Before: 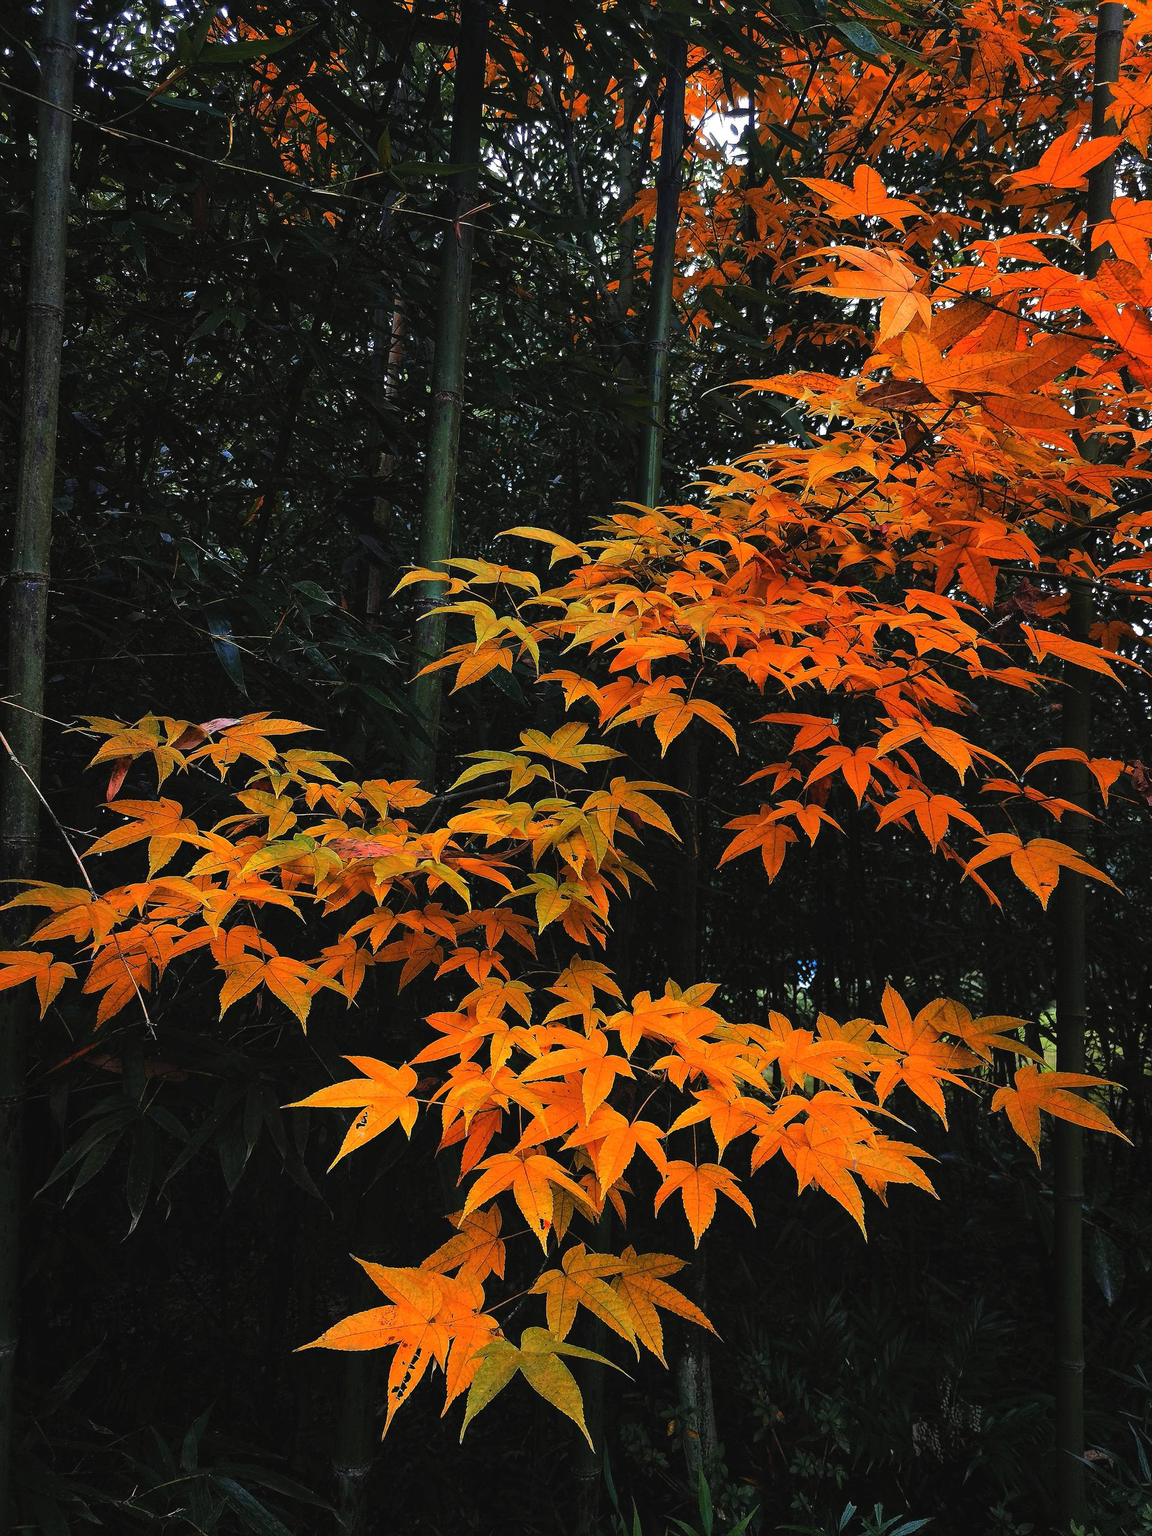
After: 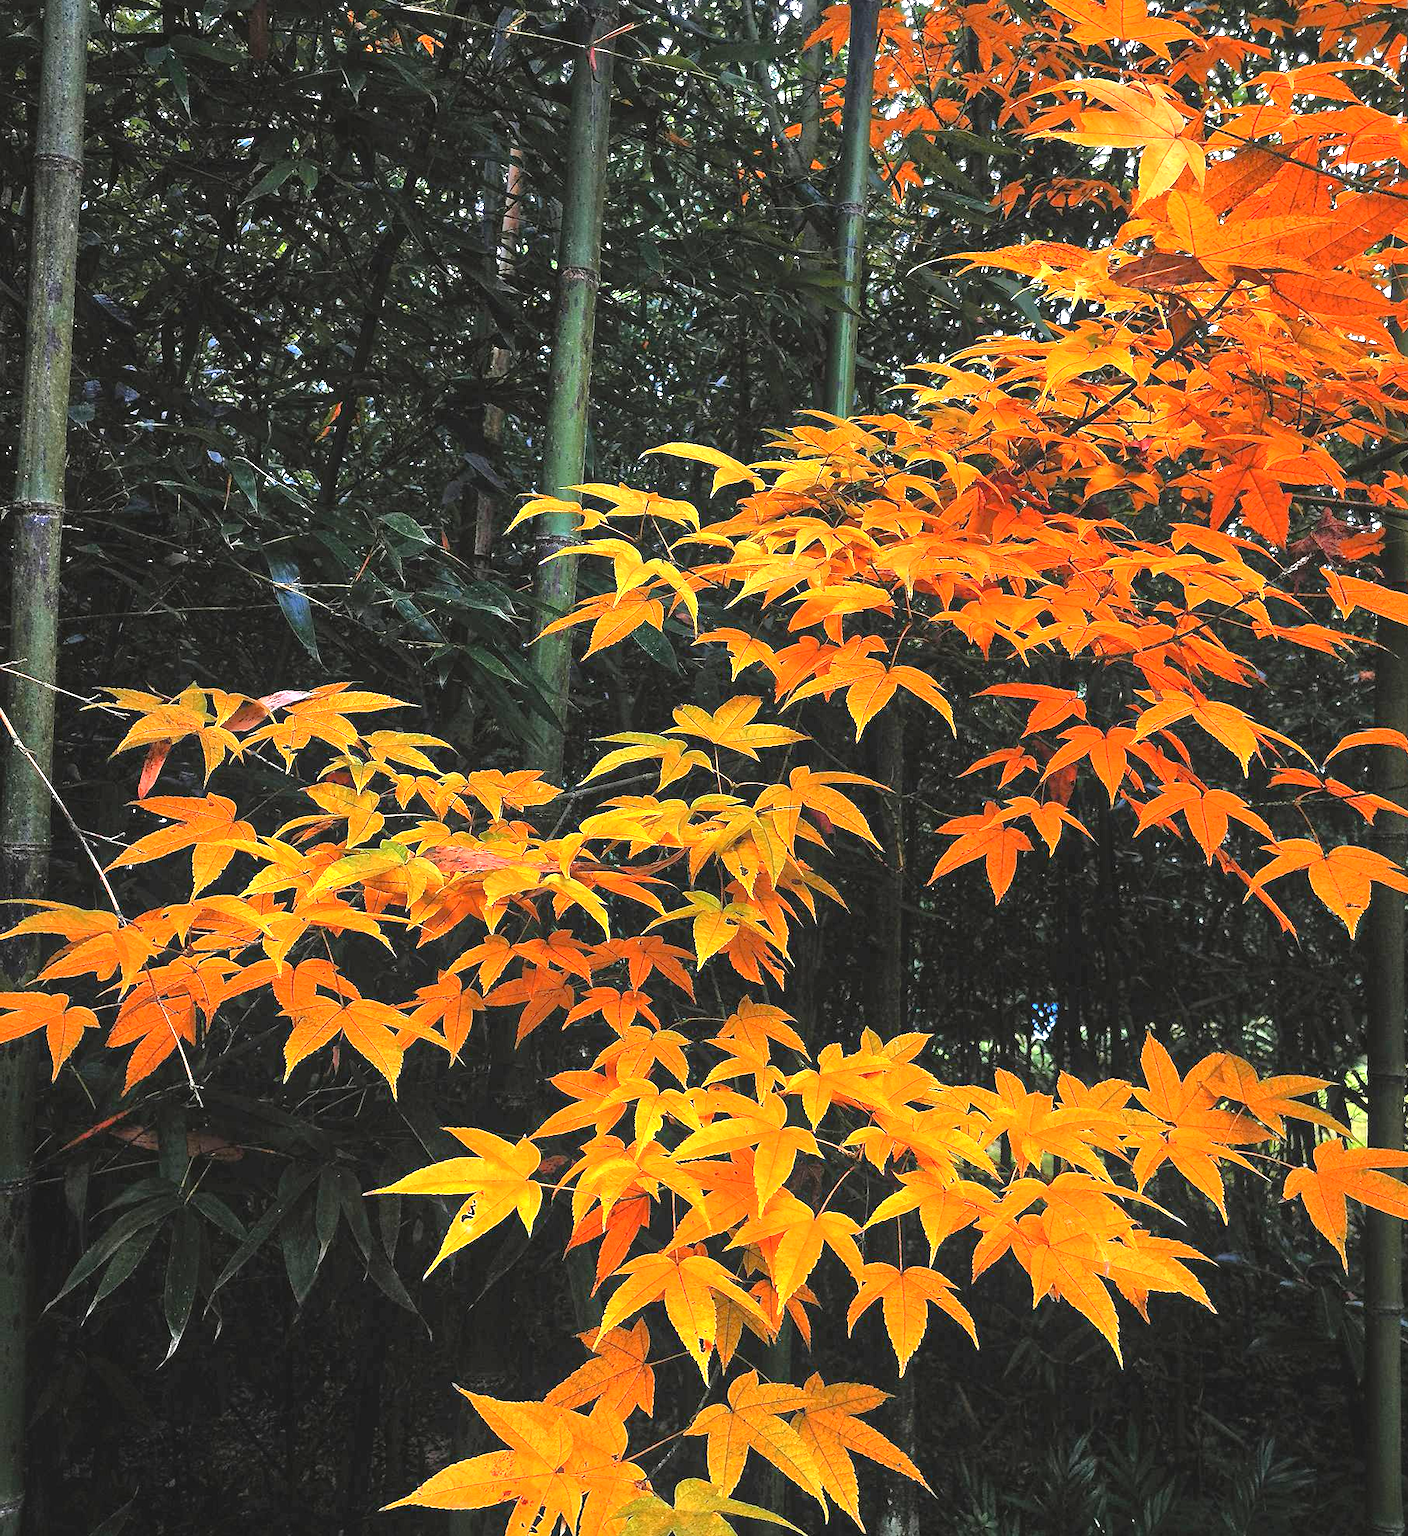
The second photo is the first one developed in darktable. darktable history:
crop and rotate: angle 0.025°, top 12.037%, right 5.419%, bottom 10.628%
tone equalizer: -7 EV 0.141 EV, -6 EV 0.615 EV, -5 EV 1.11 EV, -4 EV 1.31 EV, -3 EV 1.13 EV, -2 EV 0.6 EV, -1 EV 0.146 EV, mask exposure compensation -0.503 EV
exposure: exposure 1.141 EV, compensate highlight preservation false
